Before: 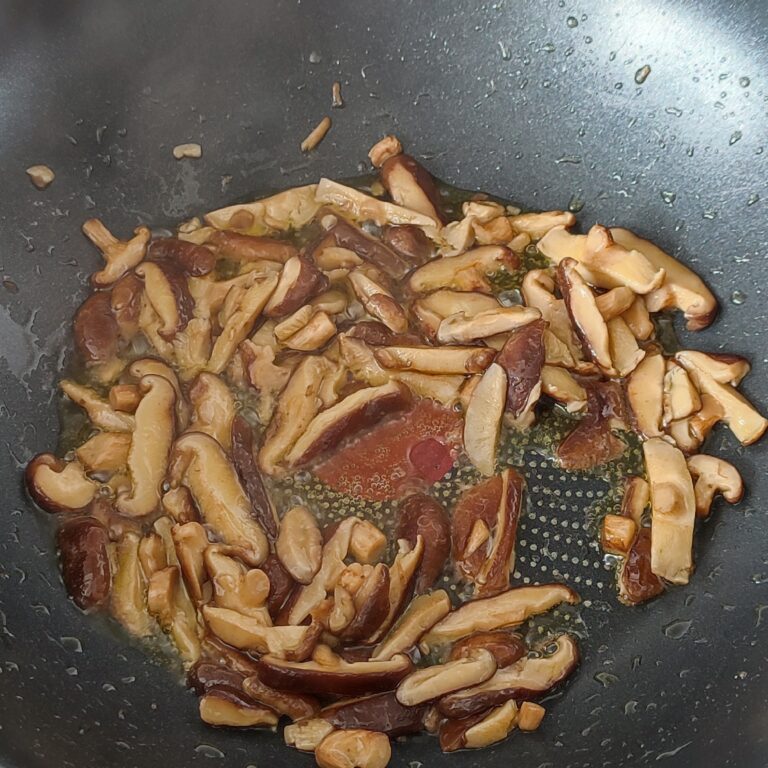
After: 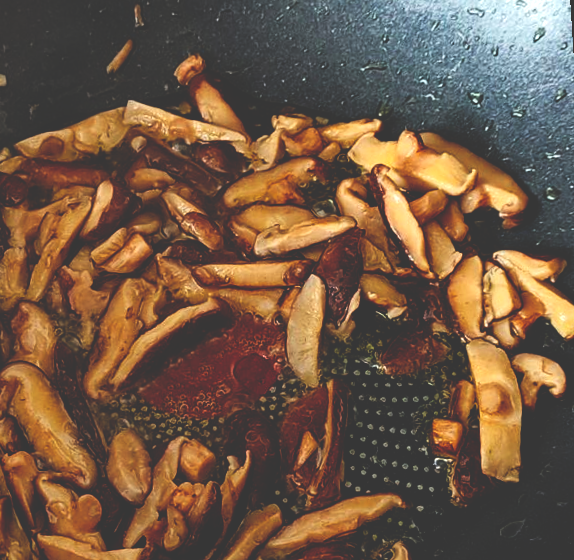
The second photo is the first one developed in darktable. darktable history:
base curve: curves: ch0 [(0, 0.036) (0.083, 0.04) (0.804, 1)], preserve colors none
crop: left 23.095%, top 5.827%, bottom 11.854%
rotate and perspective: rotation -3.52°, crop left 0.036, crop right 0.964, crop top 0.081, crop bottom 0.919
color balance: contrast fulcrum 17.78%
